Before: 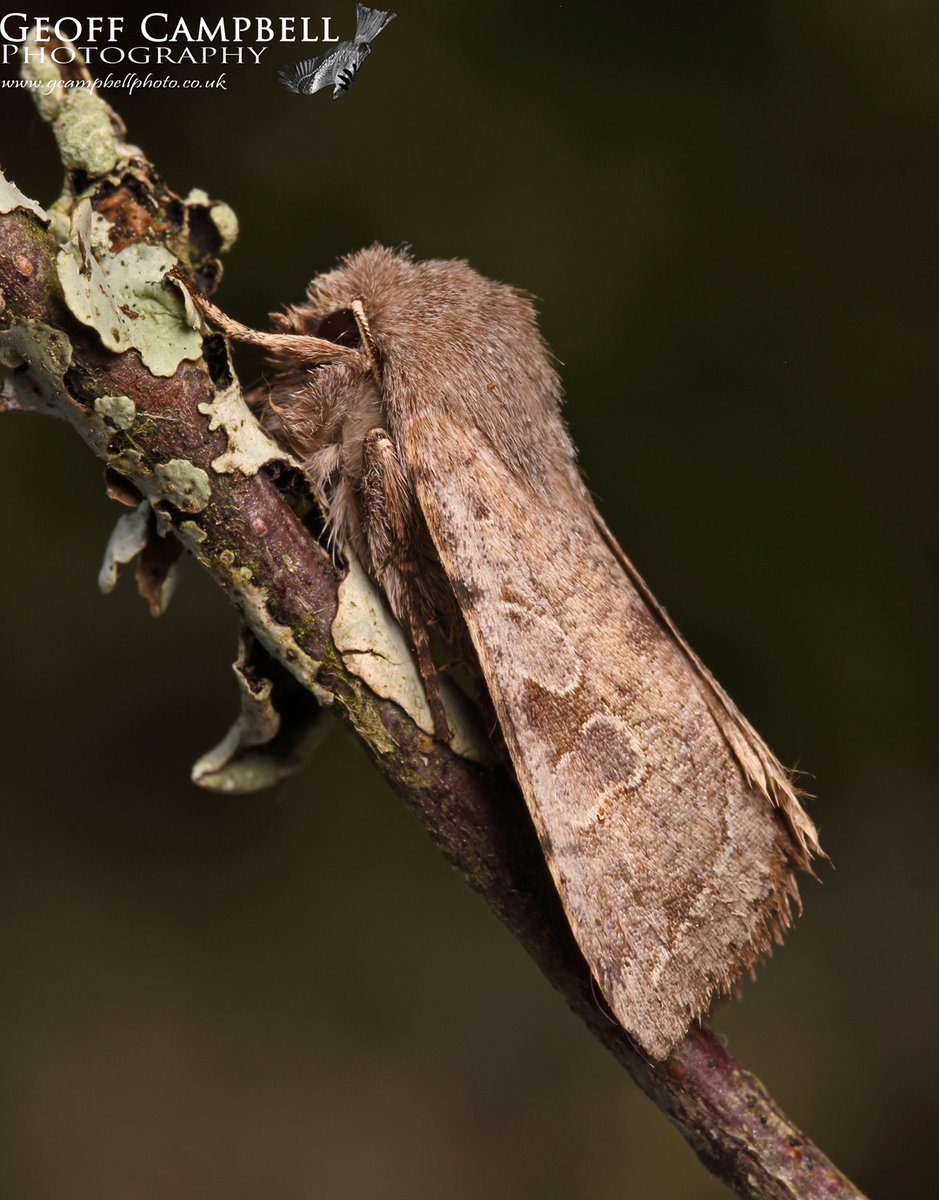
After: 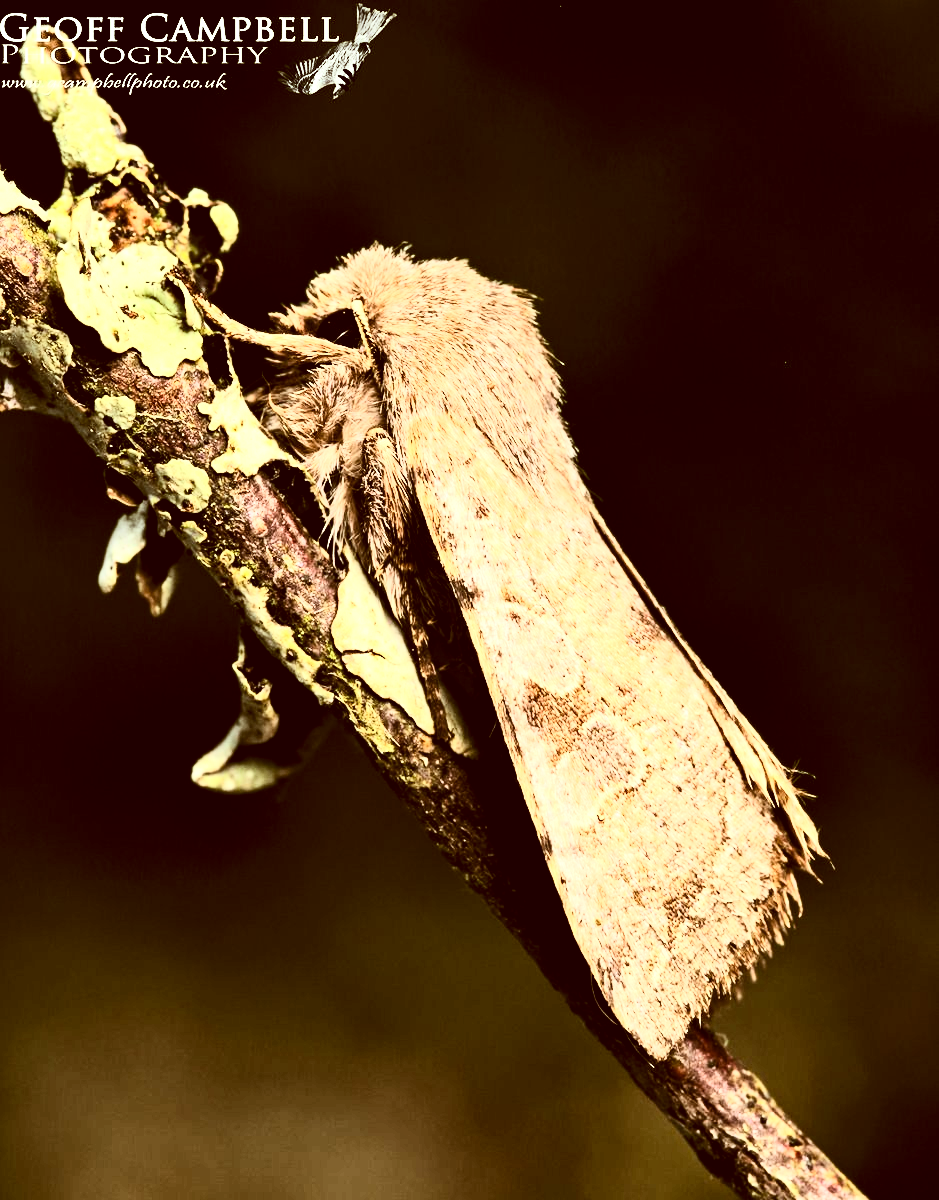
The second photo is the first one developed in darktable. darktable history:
white balance: red 1.004, blue 1.024
exposure: black level correction 0, exposure 1.2 EV, compensate highlight preservation false
color correction: highlights a* -5.94, highlights b* 9.48, shadows a* 10.12, shadows b* 23.94
contrast brightness saturation: contrast 0.62, brightness 0.34, saturation 0.14
tone equalizer: on, module defaults
levels: levels [0.116, 0.574, 1]
contrast equalizer: octaves 7, y [[0.6 ×6], [0.55 ×6], [0 ×6], [0 ×6], [0 ×6]], mix 0.15
